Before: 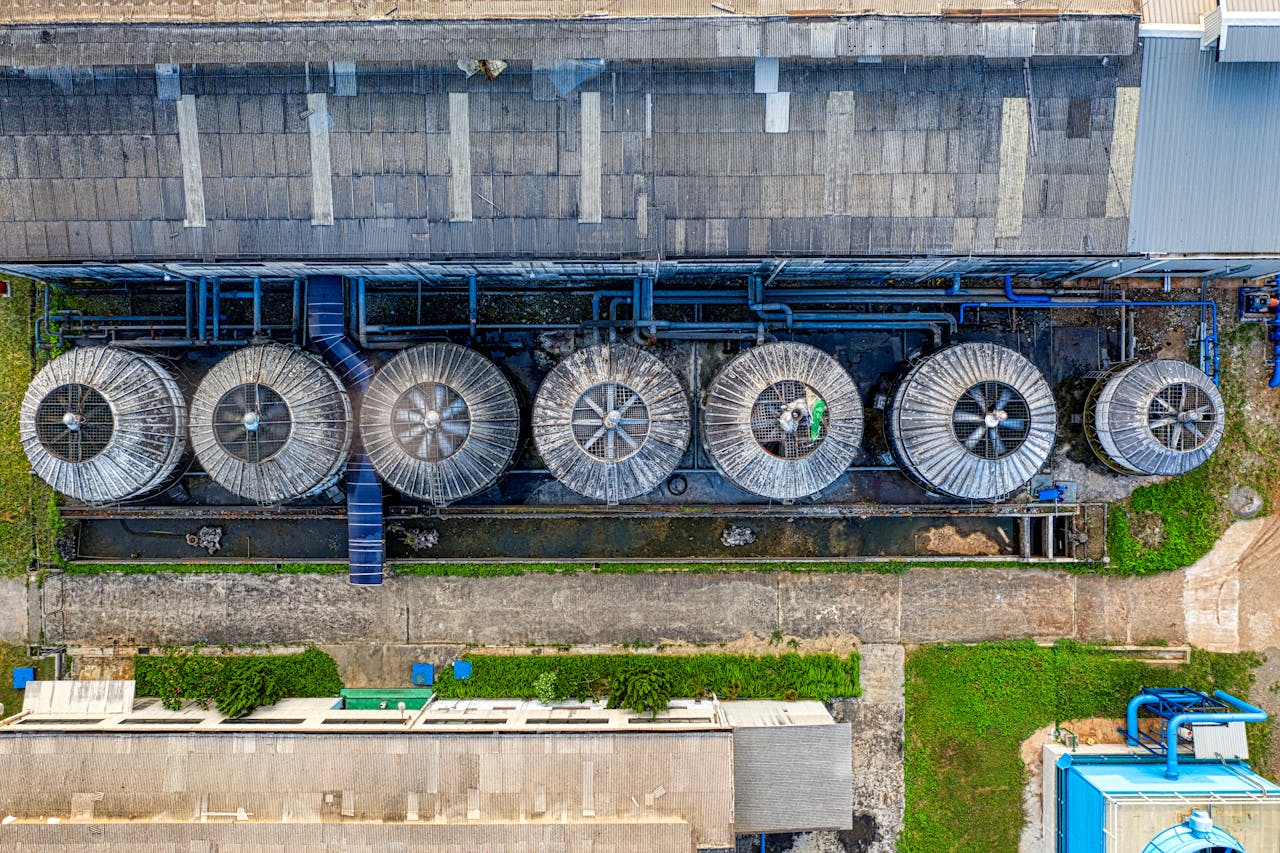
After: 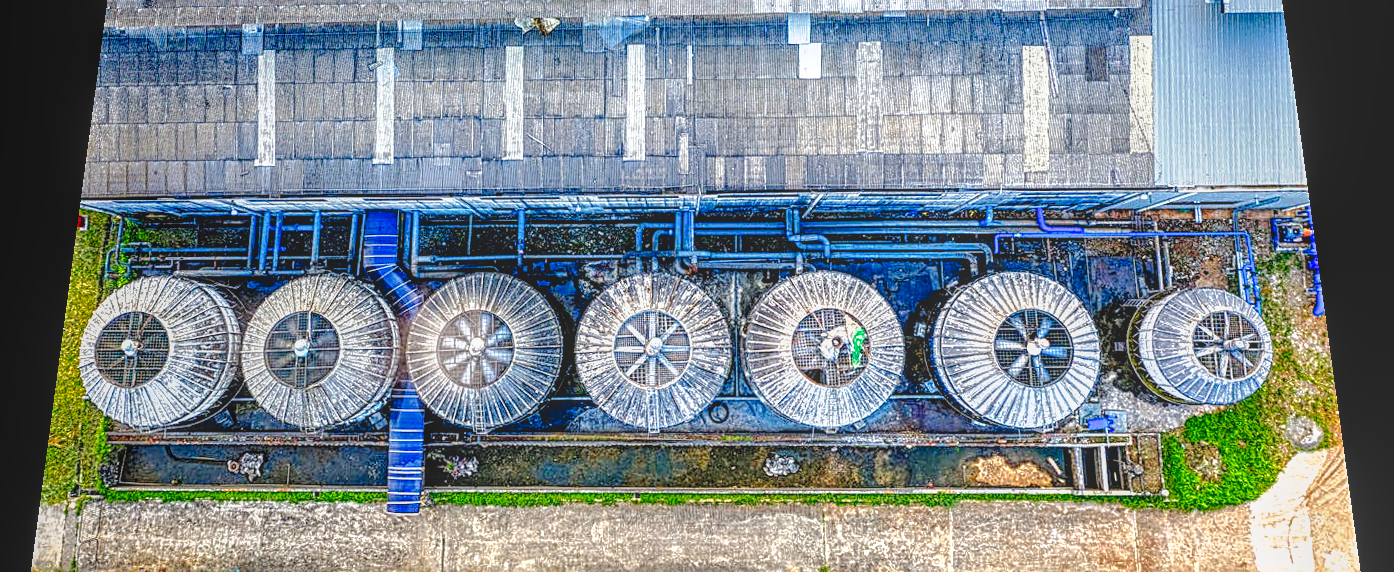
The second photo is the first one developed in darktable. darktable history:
local contrast: highlights 66%, shadows 33%, detail 166%, midtone range 0.2
shadows and highlights: on, module defaults
tone curve: curves: ch0 [(0, 0) (0.003, 0) (0.011, 0.001) (0.025, 0.001) (0.044, 0.003) (0.069, 0.009) (0.1, 0.018) (0.136, 0.032) (0.177, 0.074) (0.224, 0.13) (0.277, 0.218) (0.335, 0.321) (0.399, 0.425) (0.468, 0.523) (0.543, 0.617) (0.623, 0.708) (0.709, 0.789) (0.801, 0.873) (0.898, 0.967) (1, 1)], preserve colors none
exposure: black level correction 0, exposure 0.68 EV, compensate exposure bias true, compensate highlight preservation false
rotate and perspective: rotation 0.128°, lens shift (vertical) -0.181, lens shift (horizontal) -0.044, shear 0.001, automatic cropping off
crop and rotate: top 4.848%, bottom 29.503%
sharpen: on, module defaults
